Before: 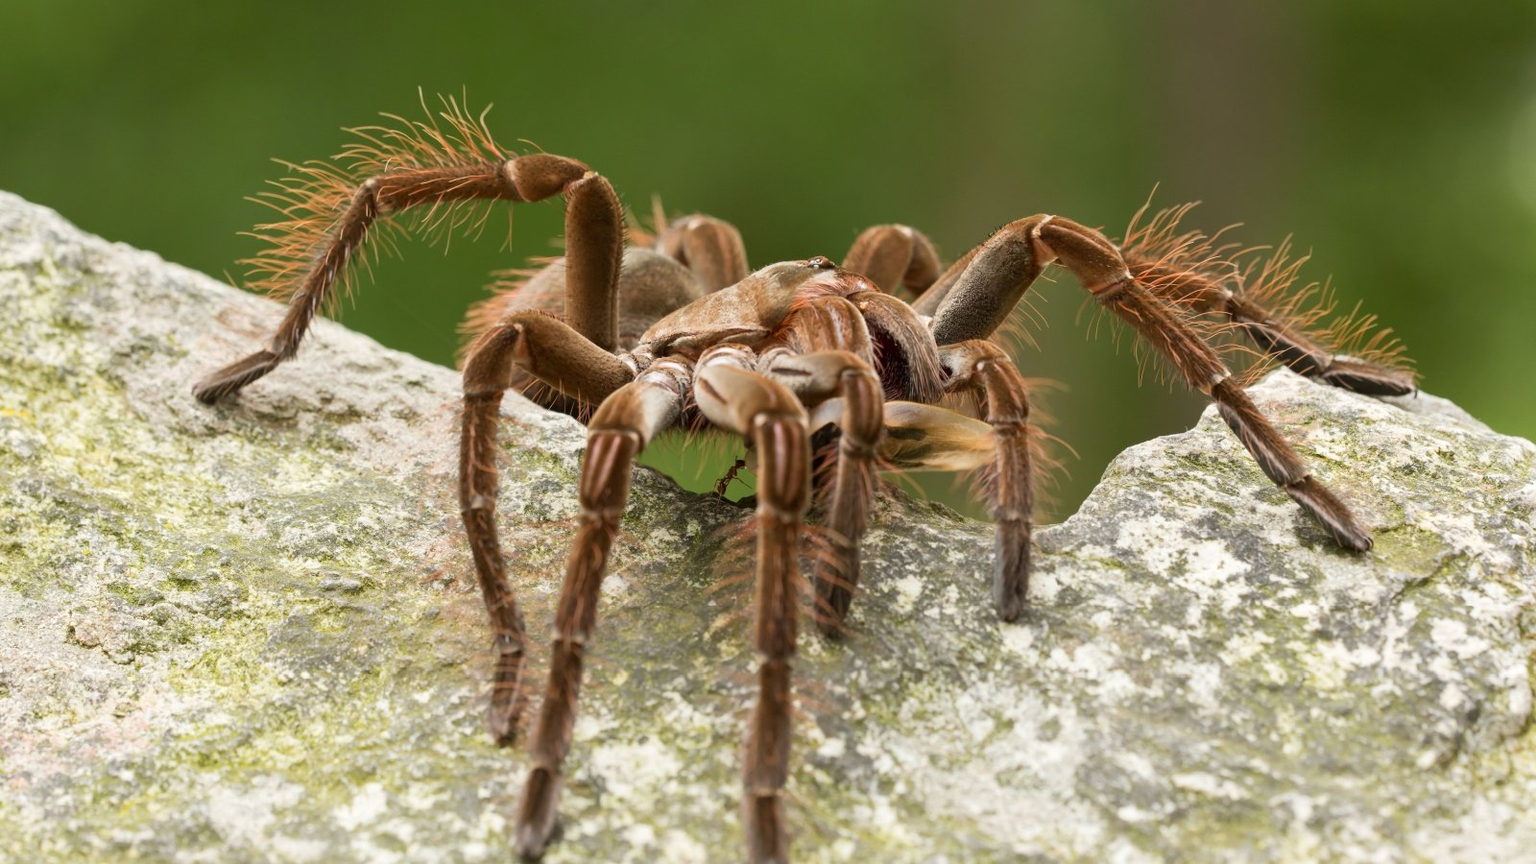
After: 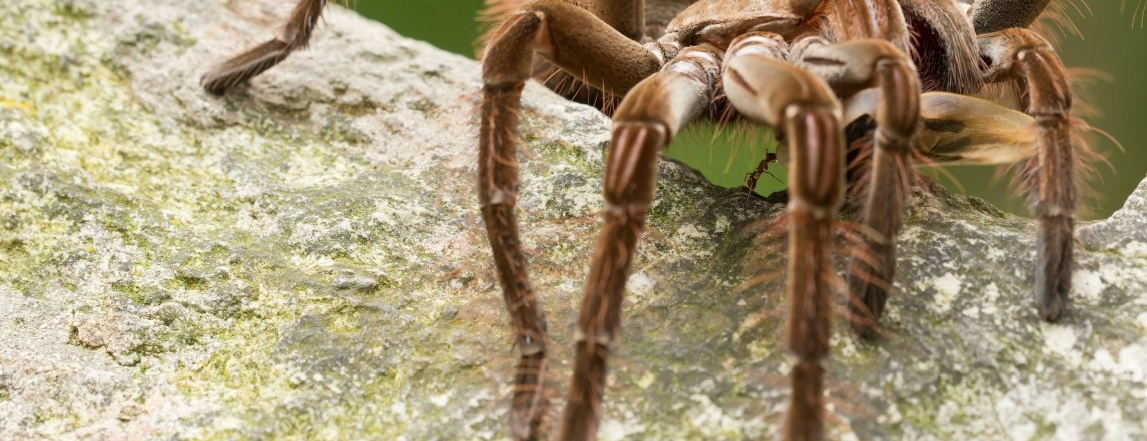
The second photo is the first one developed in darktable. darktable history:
crop: top 36.29%, right 28.257%, bottom 14.603%
